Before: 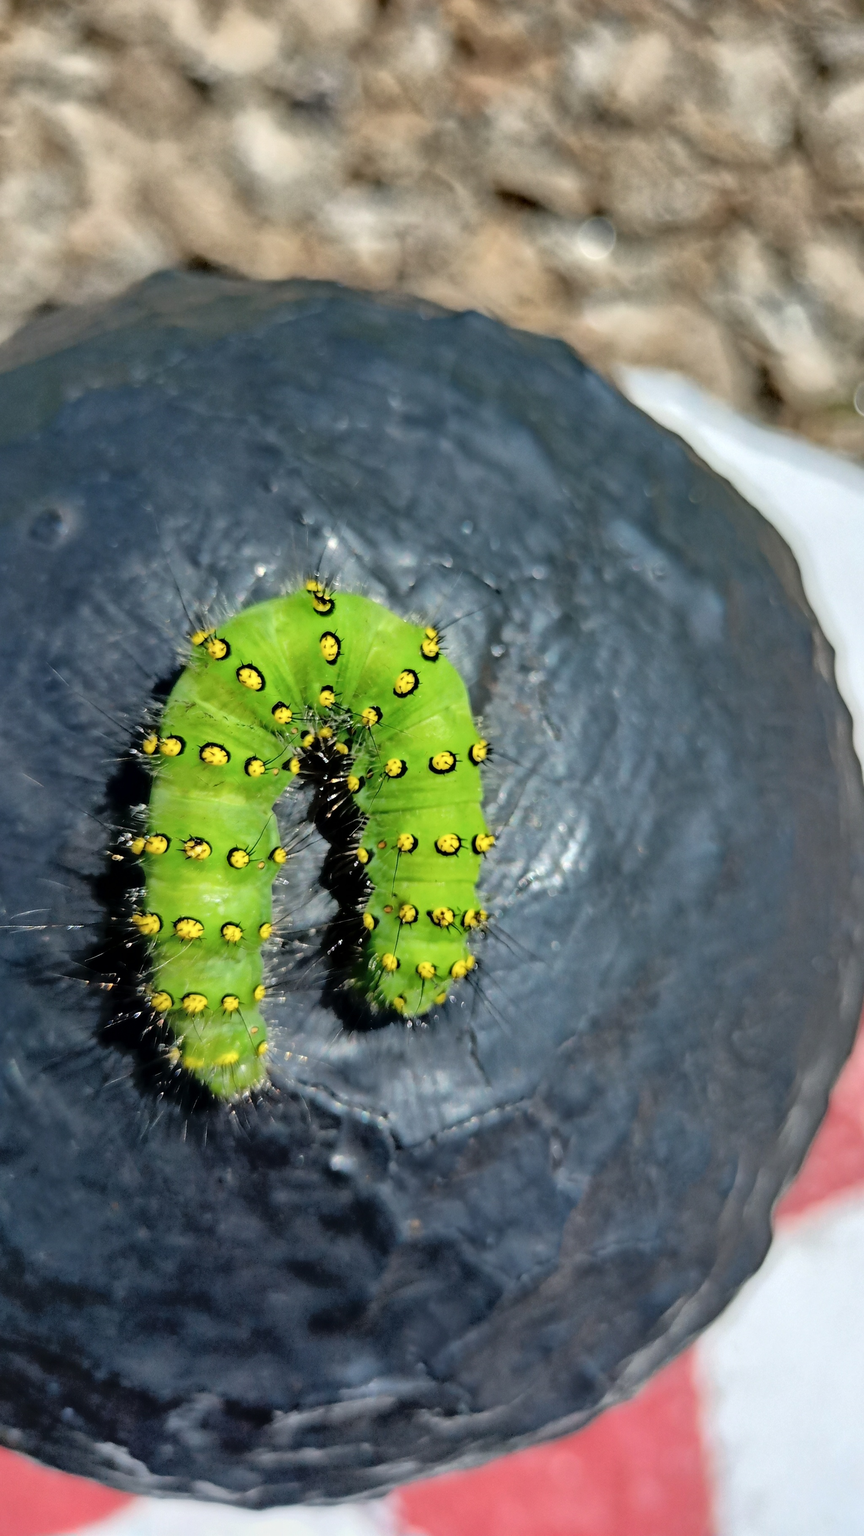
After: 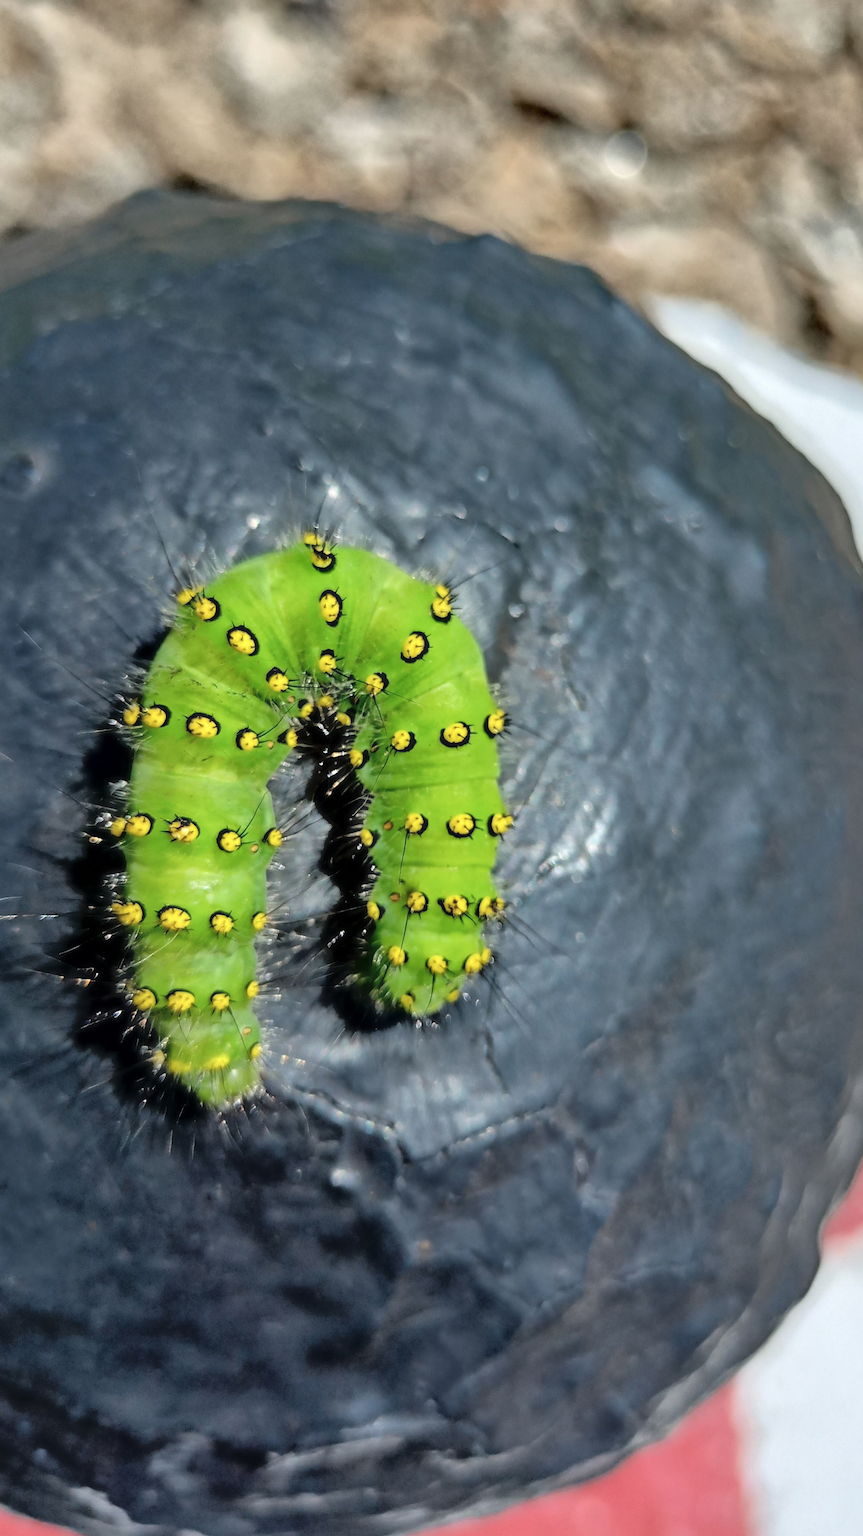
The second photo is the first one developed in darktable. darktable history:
haze removal: strength -0.105, compatibility mode true, adaptive false
crop: left 3.71%, top 6.47%, right 6.047%, bottom 3.174%
